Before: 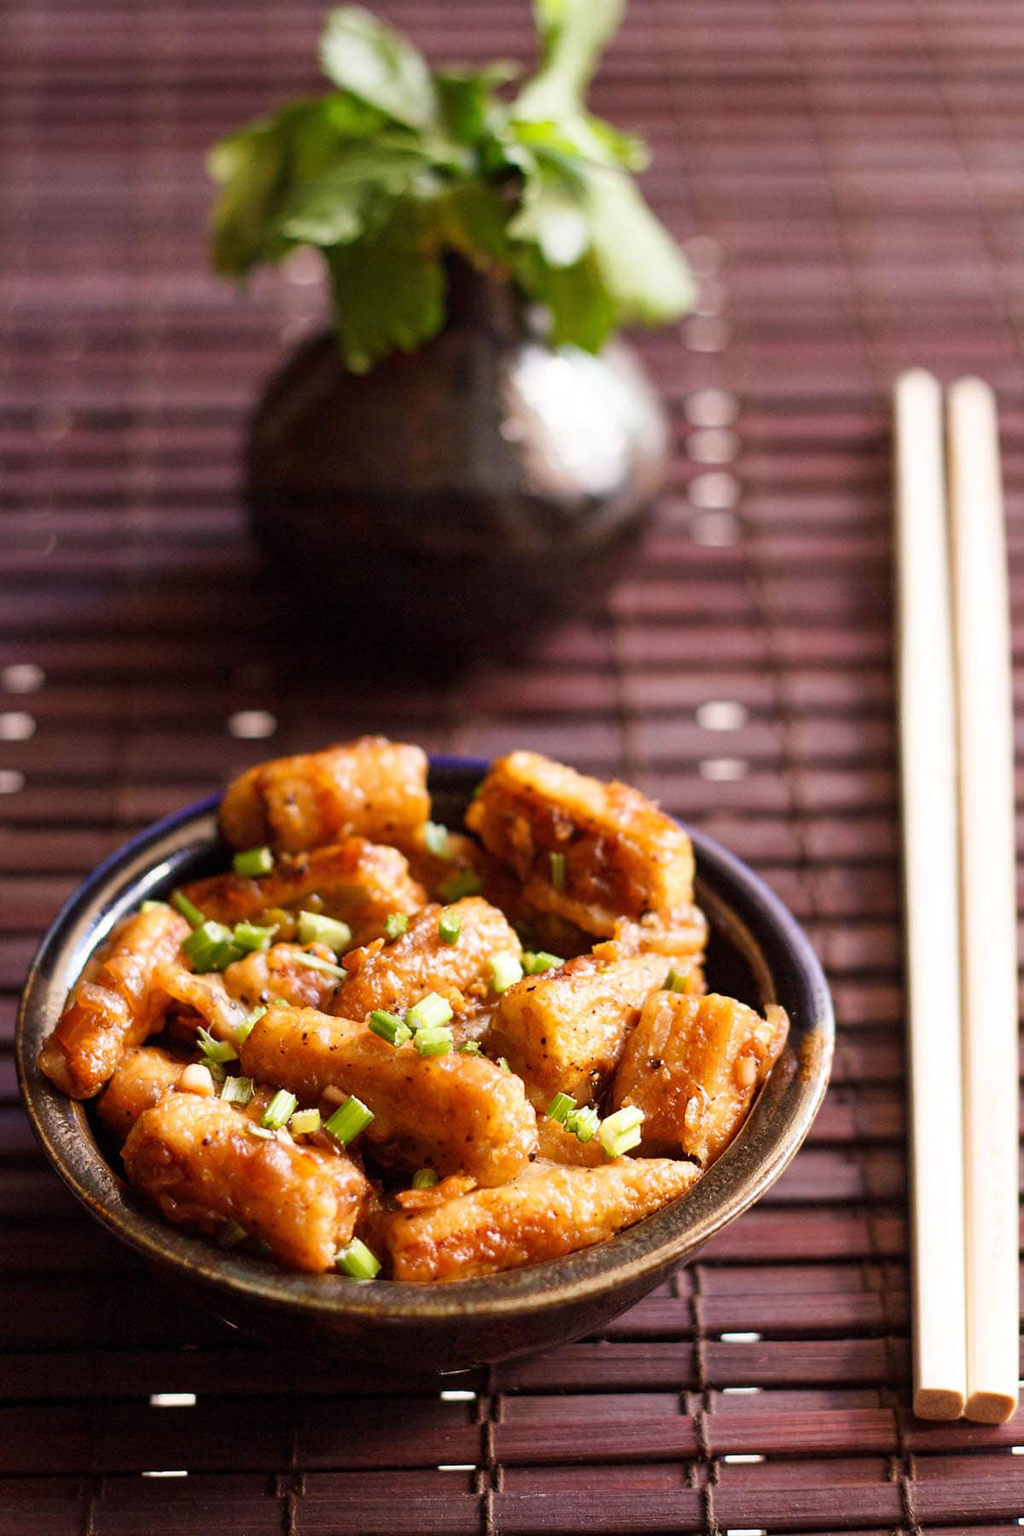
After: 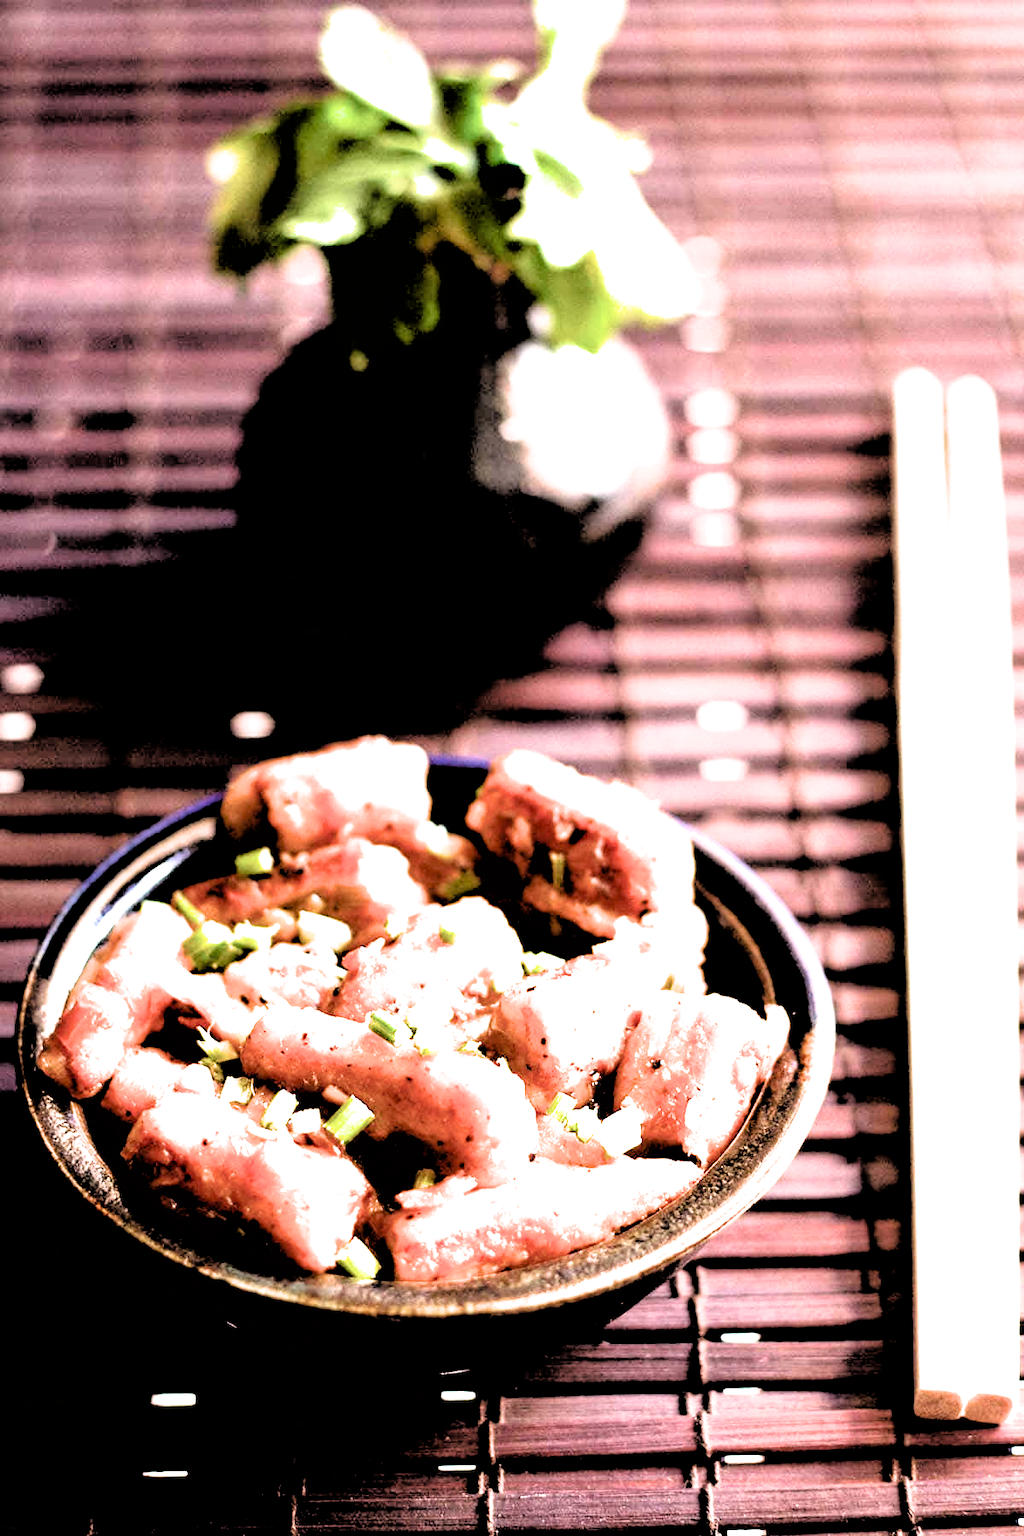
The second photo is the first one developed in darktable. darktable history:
filmic rgb: black relative exposure -1.01 EV, white relative exposure 2.09 EV, hardness 1.56, contrast 2.234, color science v6 (2022)
exposure: exposure 1.202 EV, compensate highlight preservation false
